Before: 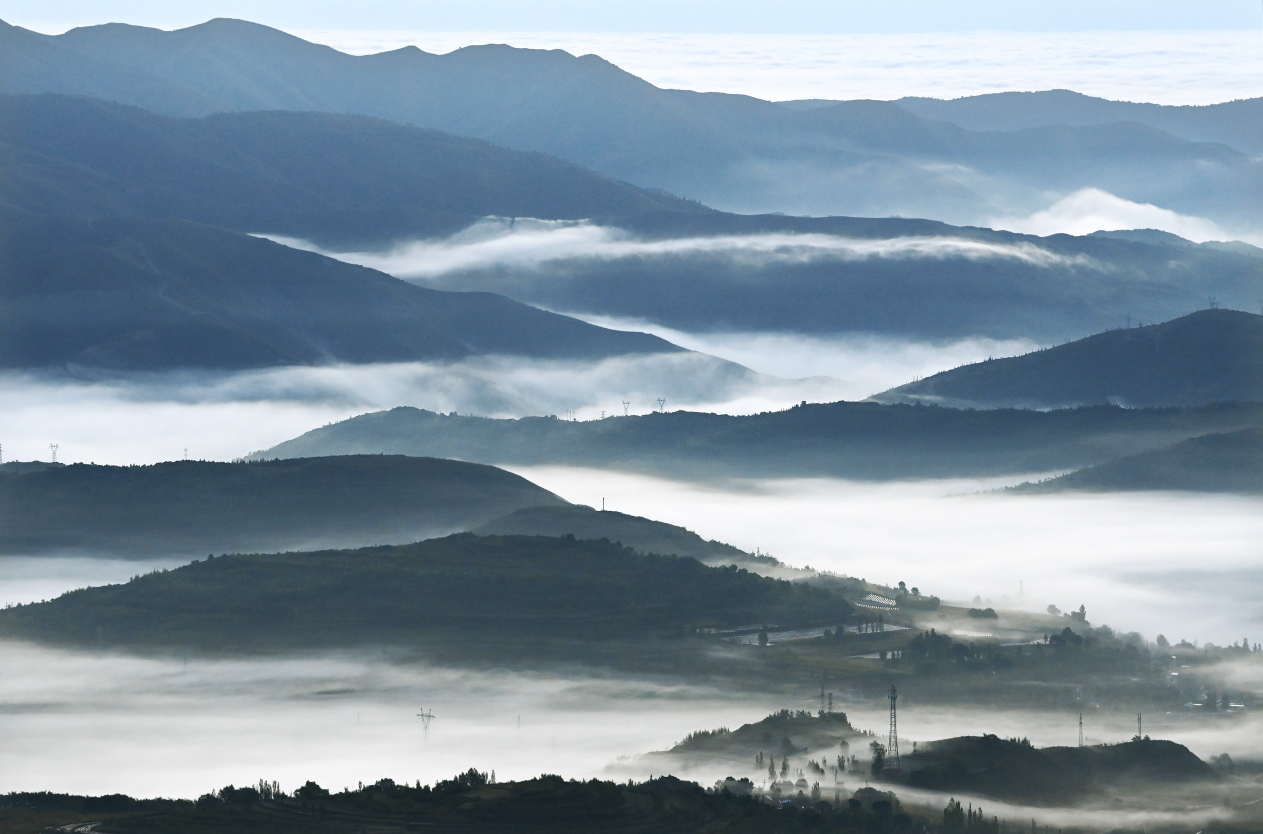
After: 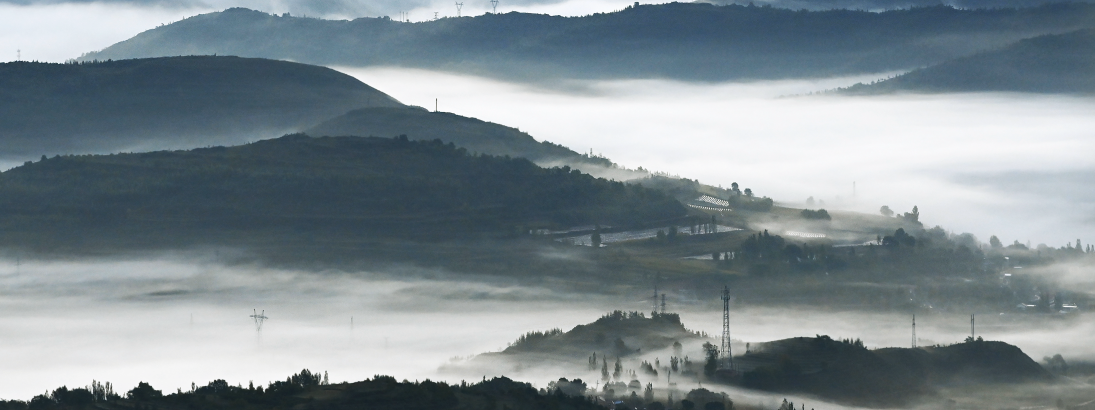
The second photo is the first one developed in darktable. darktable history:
crop and rotate: left 13.263%, top 47.929%, bottom 2.872%
